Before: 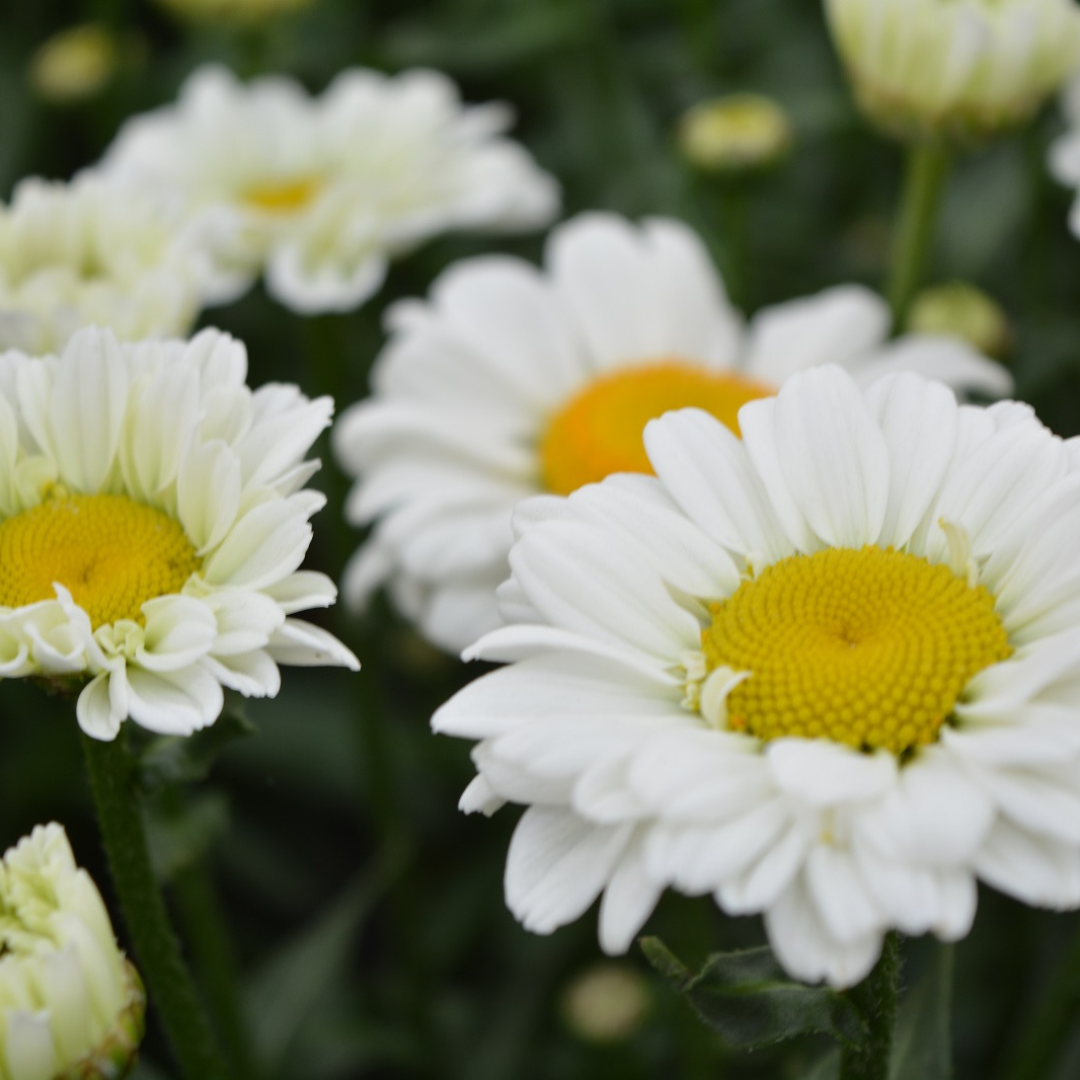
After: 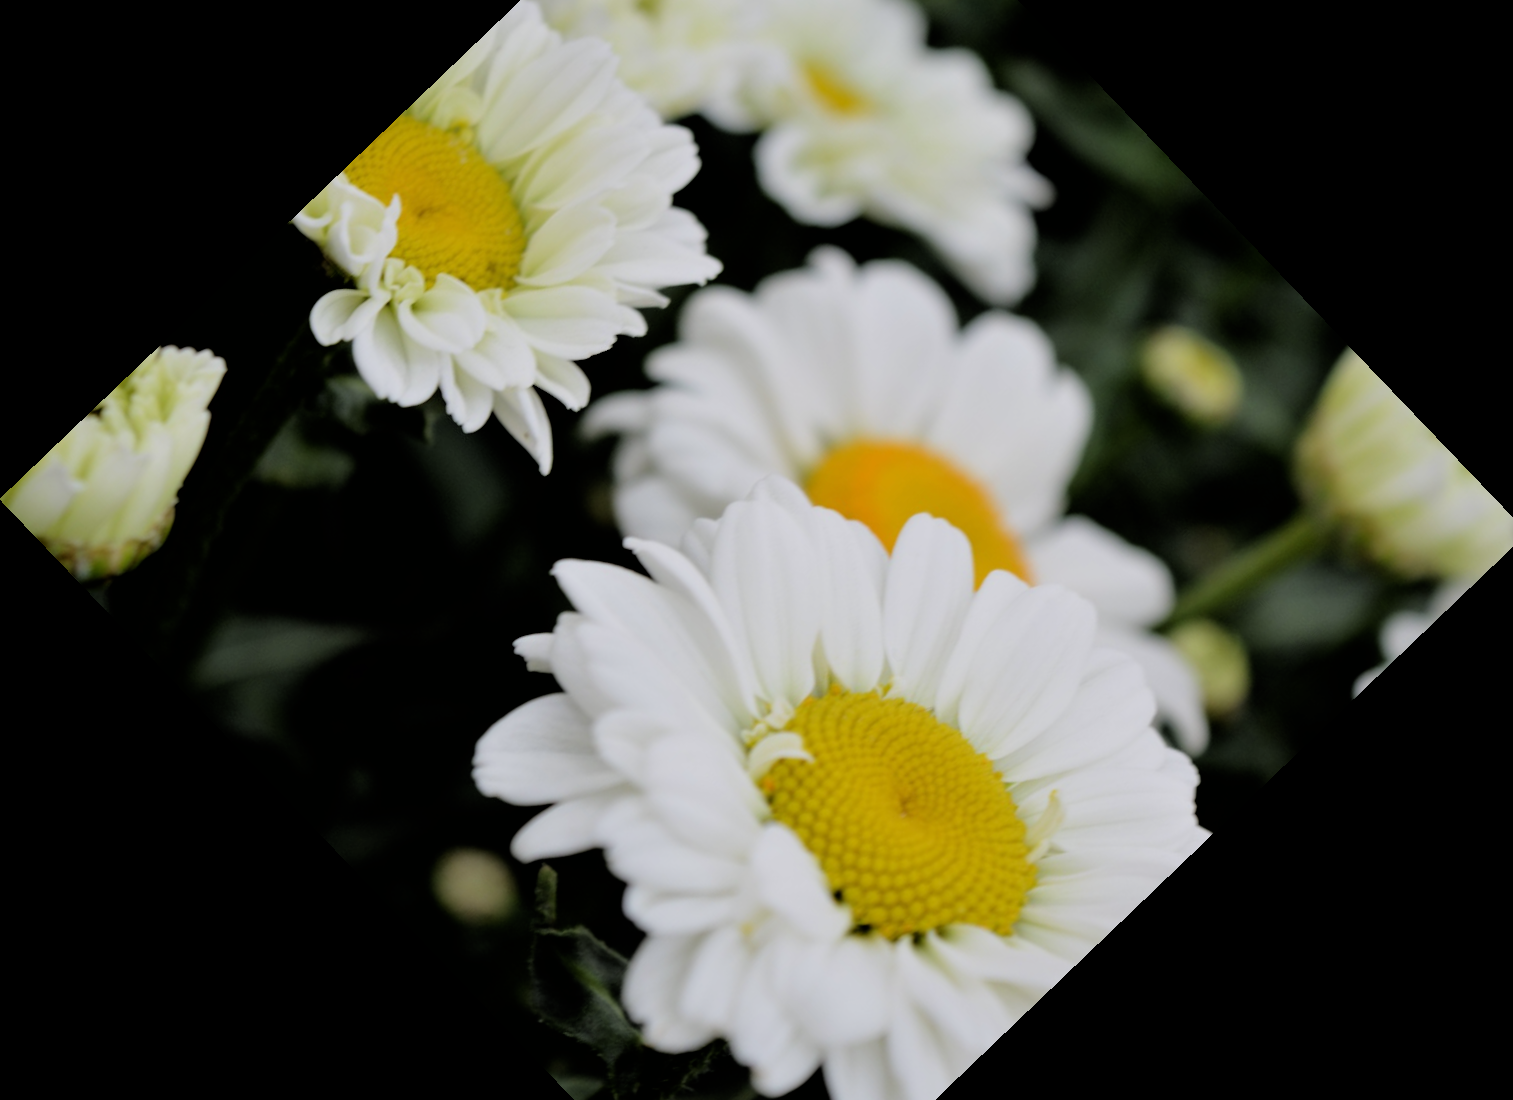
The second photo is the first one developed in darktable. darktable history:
filmic rgb: black relative exposure -3.86 EV, white relative exposure 3.48 EV, hardness 2.63, contrast 1.103
white balance: red 1.004, blue 1.024
rgb levels: preserve colors max RGB
crop and rotate: angle -46.26°, top 16.234%, right 0.912%, bottom 11.704%
